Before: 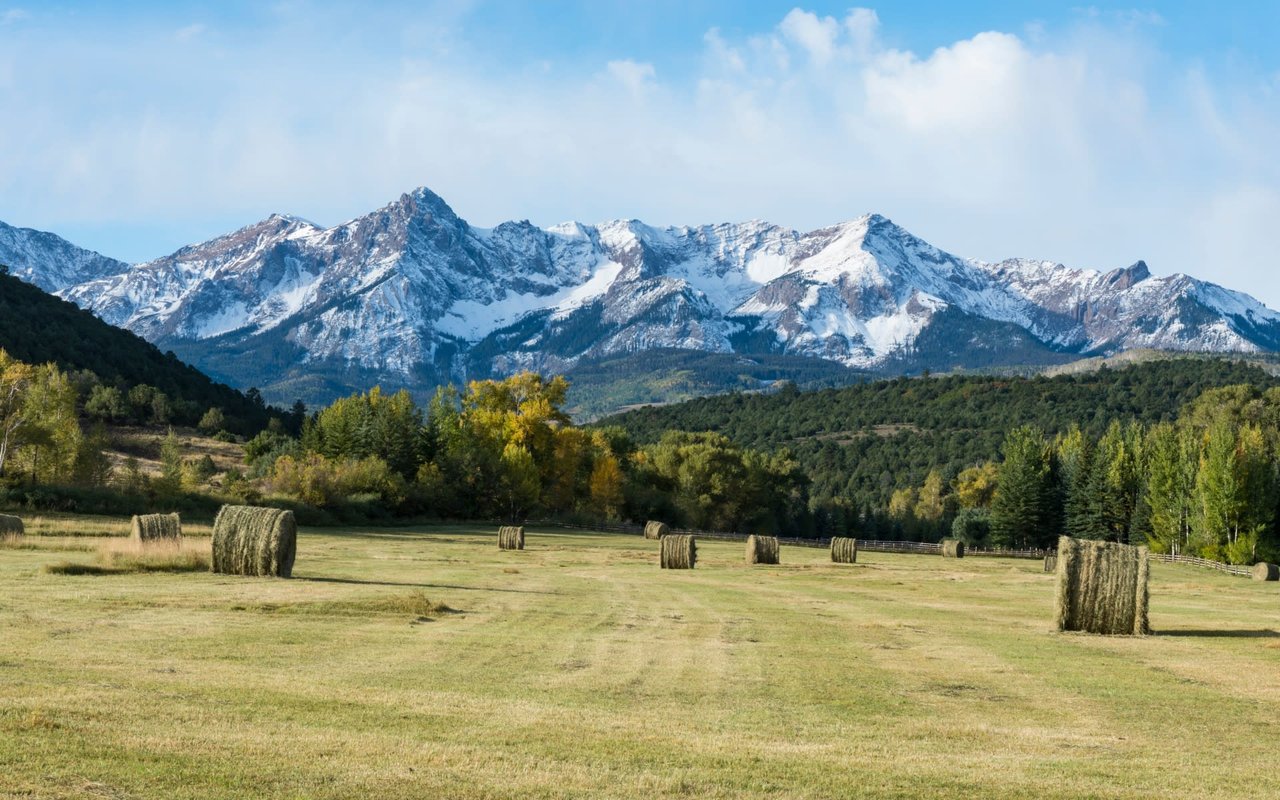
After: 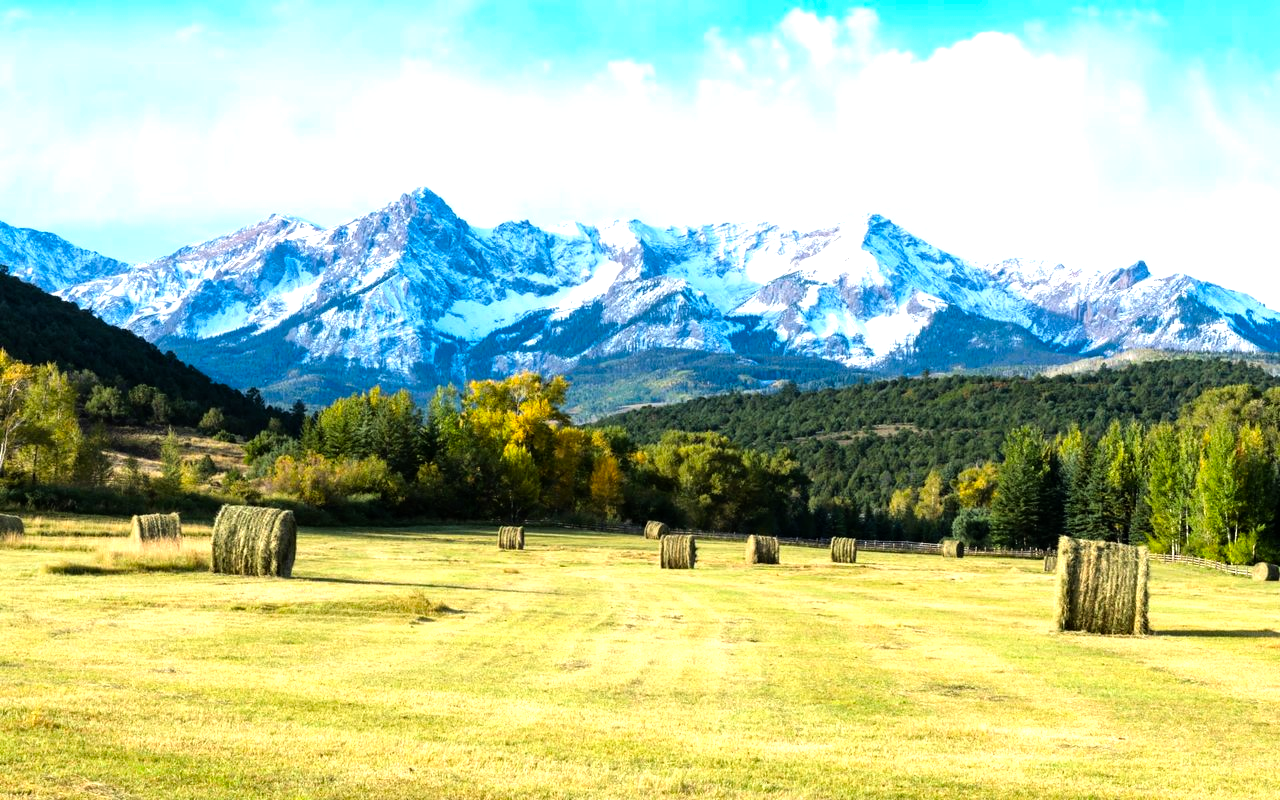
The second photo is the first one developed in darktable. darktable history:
tone equalizer: -8 EV -1.05 EV, -7 EV -0.976 EV, -6 EV -0.868 EV, -5 EV -0.548 EV, -3 EV 0.545 EV, -2 EV 0.87 EV, -1 EV 1 EV, +0 EV 1.06 EV
color correction: highlights b* -0.059, saturation 1.36
